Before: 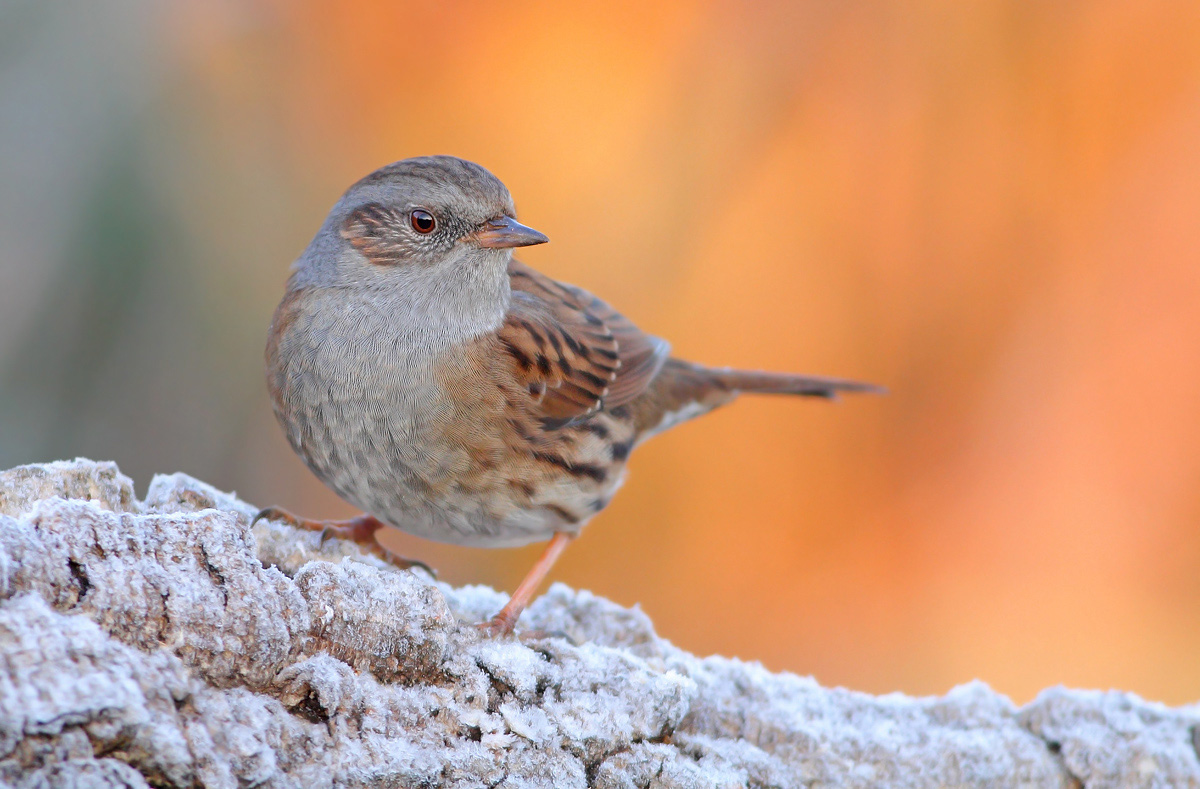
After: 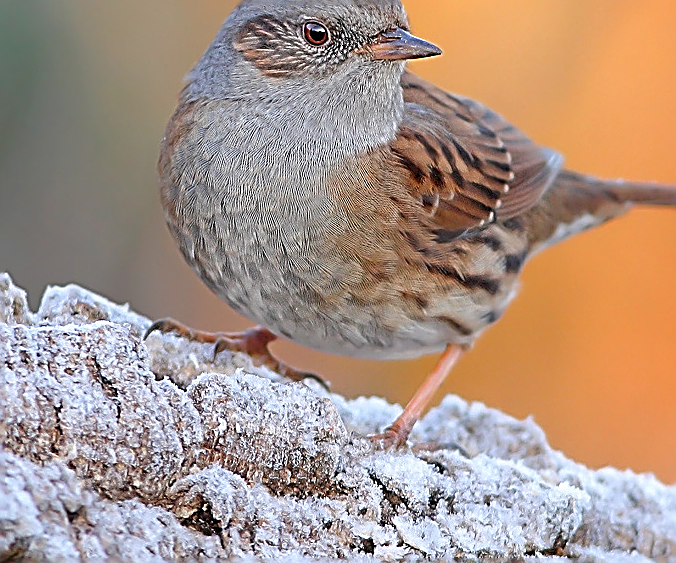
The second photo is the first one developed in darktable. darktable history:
crop: left 8.966%, top 23.852%, right 34.699%, bottom 4.703%
sharpen: amount 2
